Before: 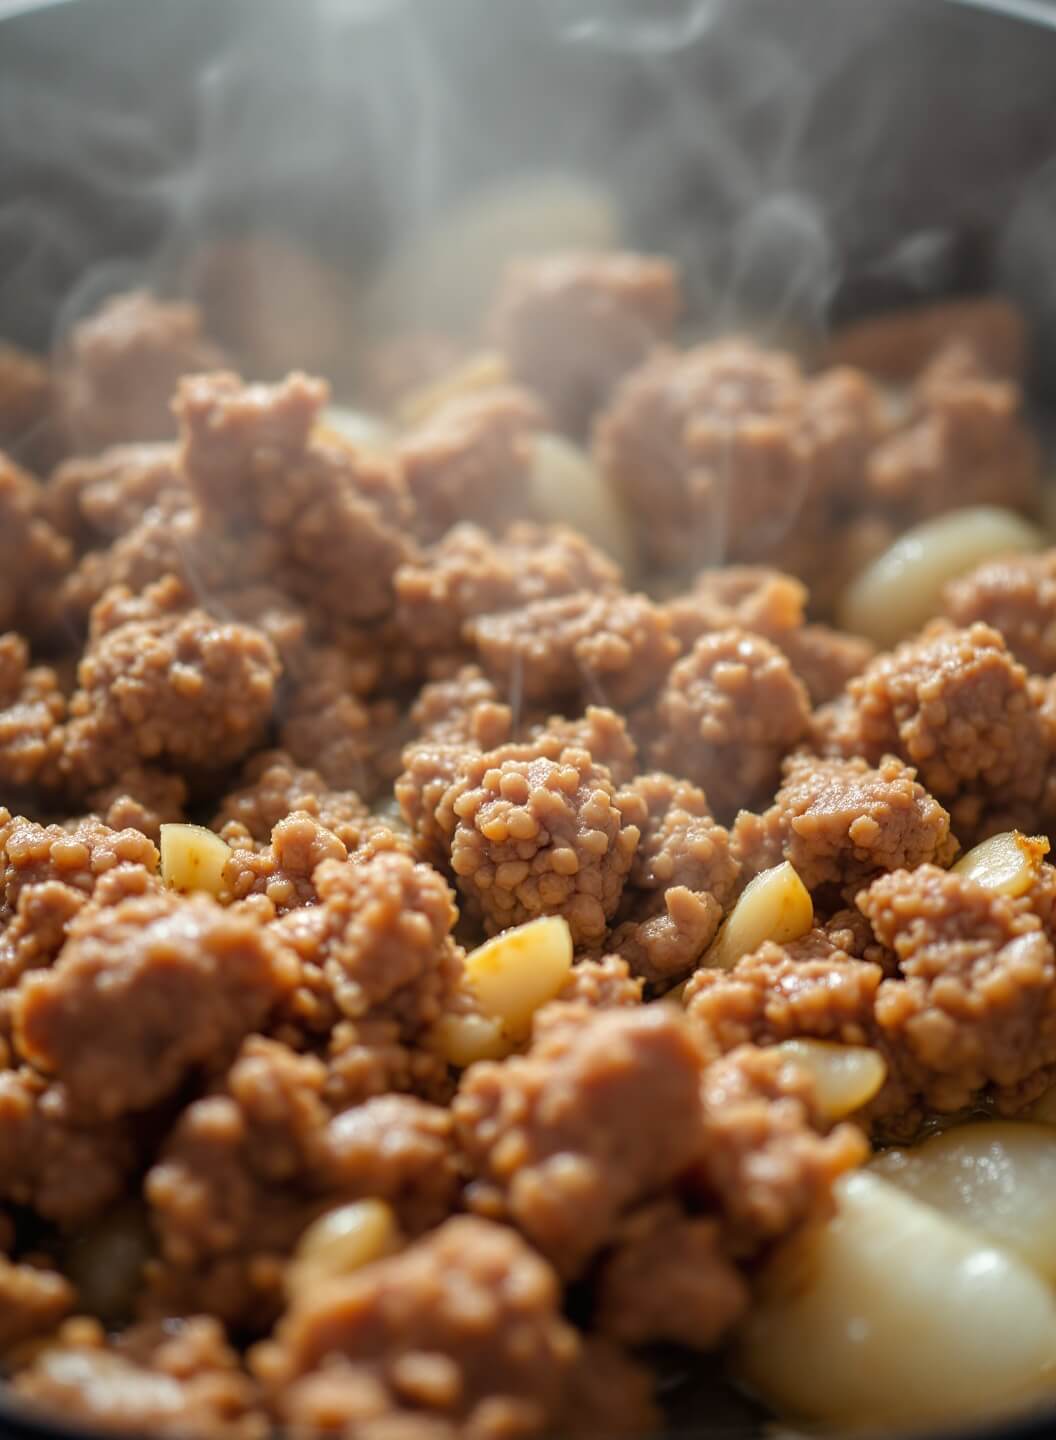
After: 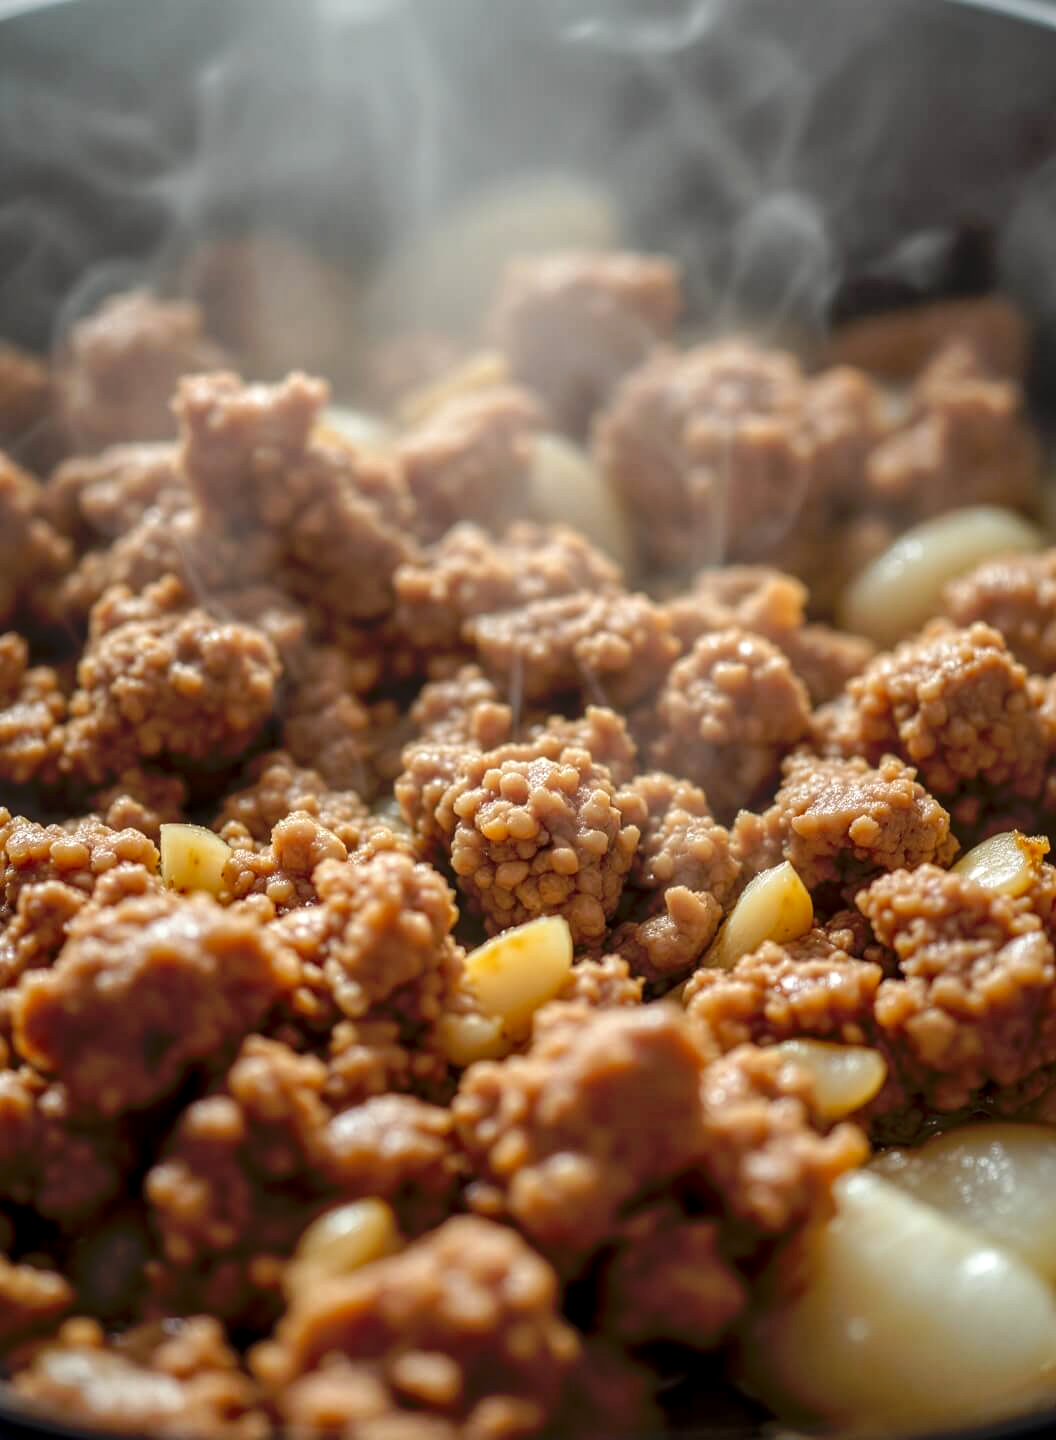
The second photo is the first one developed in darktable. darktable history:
tone curve: curves: ch0 [(0, 0) (0.003, 0.004) (0.011, 0.005) (0.025, 0.014) (0.044, 0.037) (0.069, 0.059) (0.1, 0.096) (0.136, 0.116) (0.177, 0.133) (0.224, 0.177) (0.277, 0.255) (0.335, 0.319) (0.399, 0.385) (0.468, 0.457) (0.543, 0.545) (0.623, 0.621) (0.709, 0.705) (0.801, 0.801) (0.898, 0.901) (1, 1)], preserve colors none
local contrast: on, module defaults
